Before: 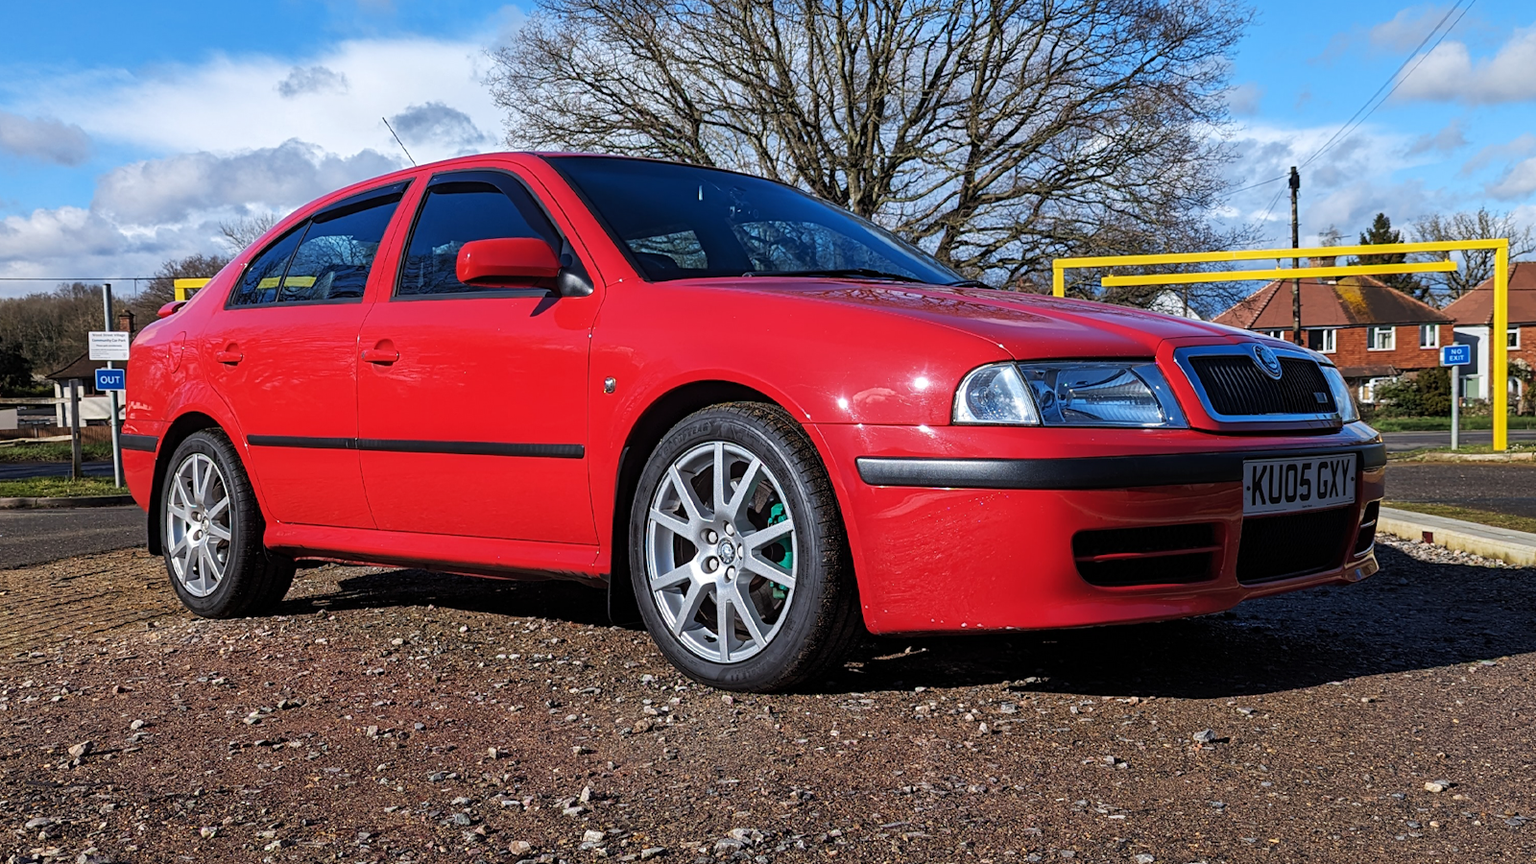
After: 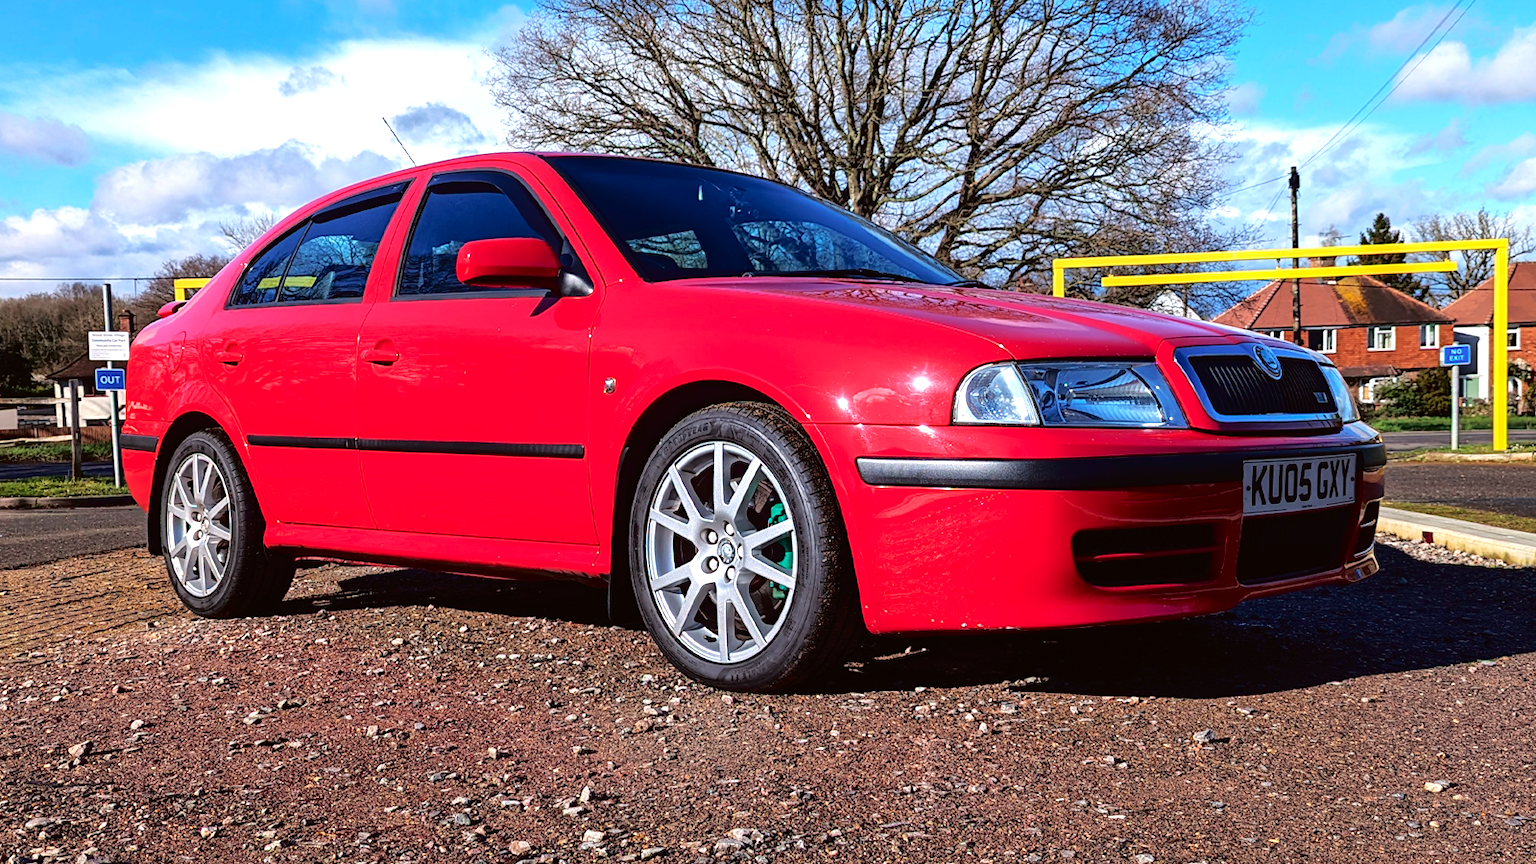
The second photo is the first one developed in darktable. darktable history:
tone curve: curves: ch0 [(0, 0.013) (0.181, 0.074) (0.337, 0.304) (0.498, 0.485) (0.78, 0.742) (0.993, 0.954)]; ch1 [(0, 0) (0.294, 0.184) (0.359, 0.34) (0.362, 0.35) (0.43, 0.41) (0.469, 0.463) (0.495, 0.502) (0.54, 0.563) (0.612, 0.641) (1, 1)]; ch2 [(0, 0) (0.44, 0.437) (0.495, 0.502) (0.524, 0.534) (0.557, 0.56) (0.634, 0.654) (0.728, 0.722) (1, 1)], color space Lab, independent channels, preserve colors none
exposure: black level correction 0, exposure 0.7 EV, compensate highlight preservation false
